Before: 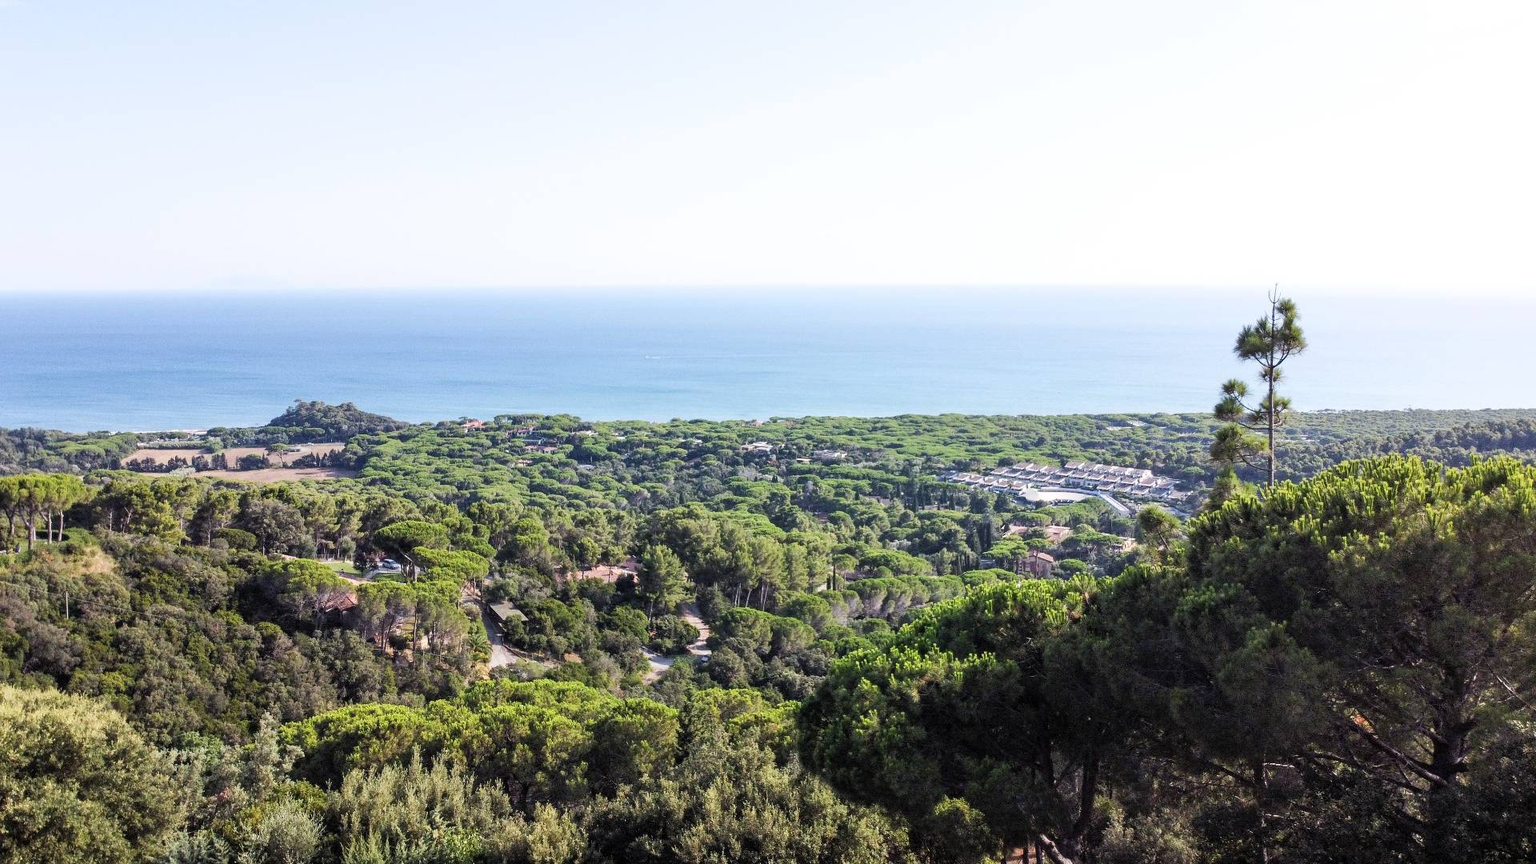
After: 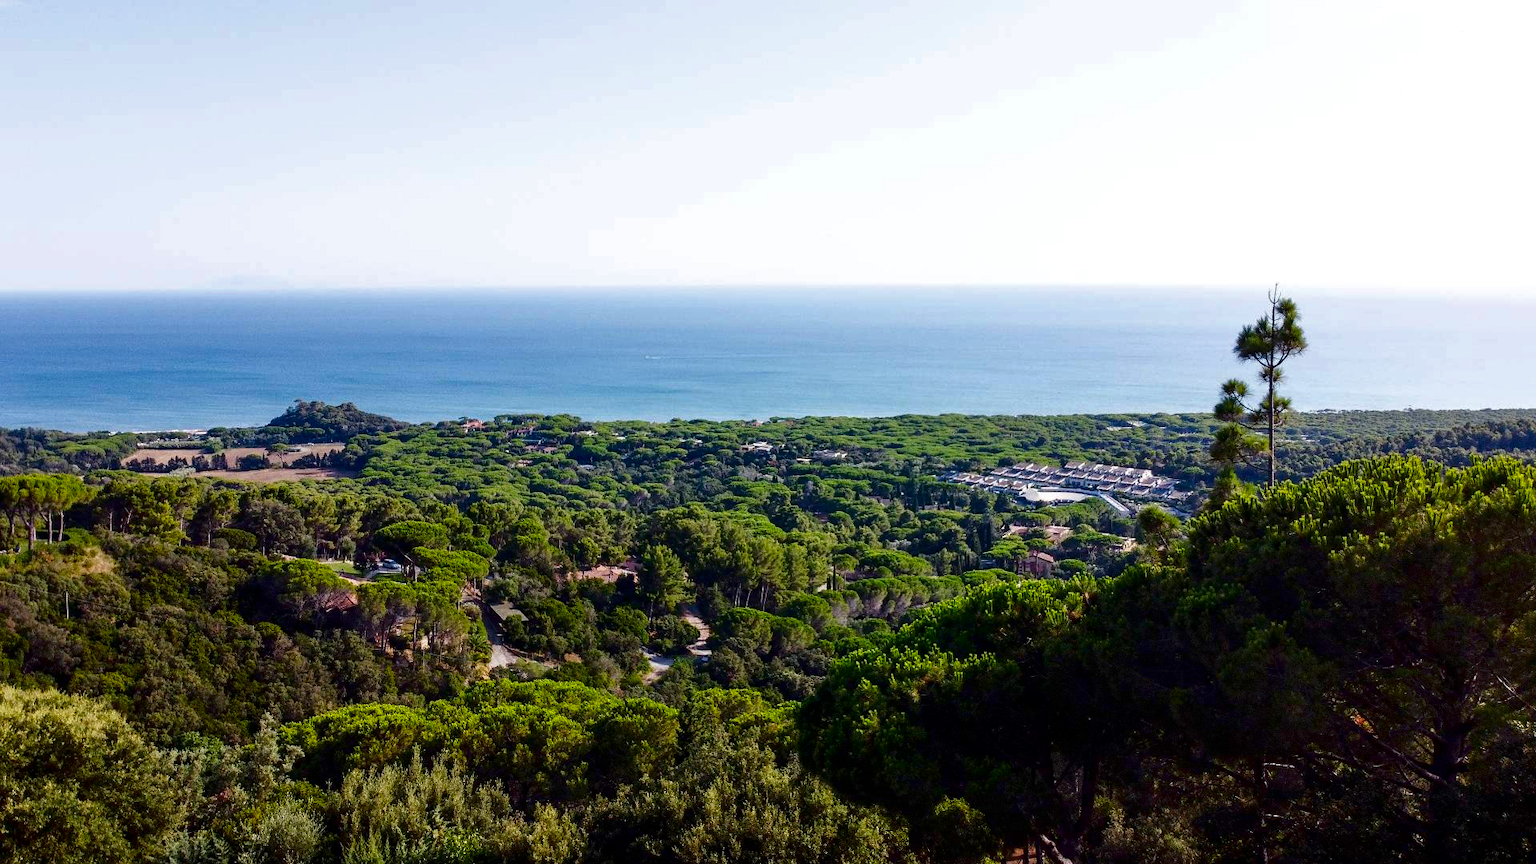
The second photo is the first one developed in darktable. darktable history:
contrast brightness saturation: brightness -0.52
color balance rgb: perceptual saturation grading › global saturation 25%, perceptual brilliance grading › mid-tones 10%, perceptual brilliance grading › shadows 15%, global vibrance 20%
